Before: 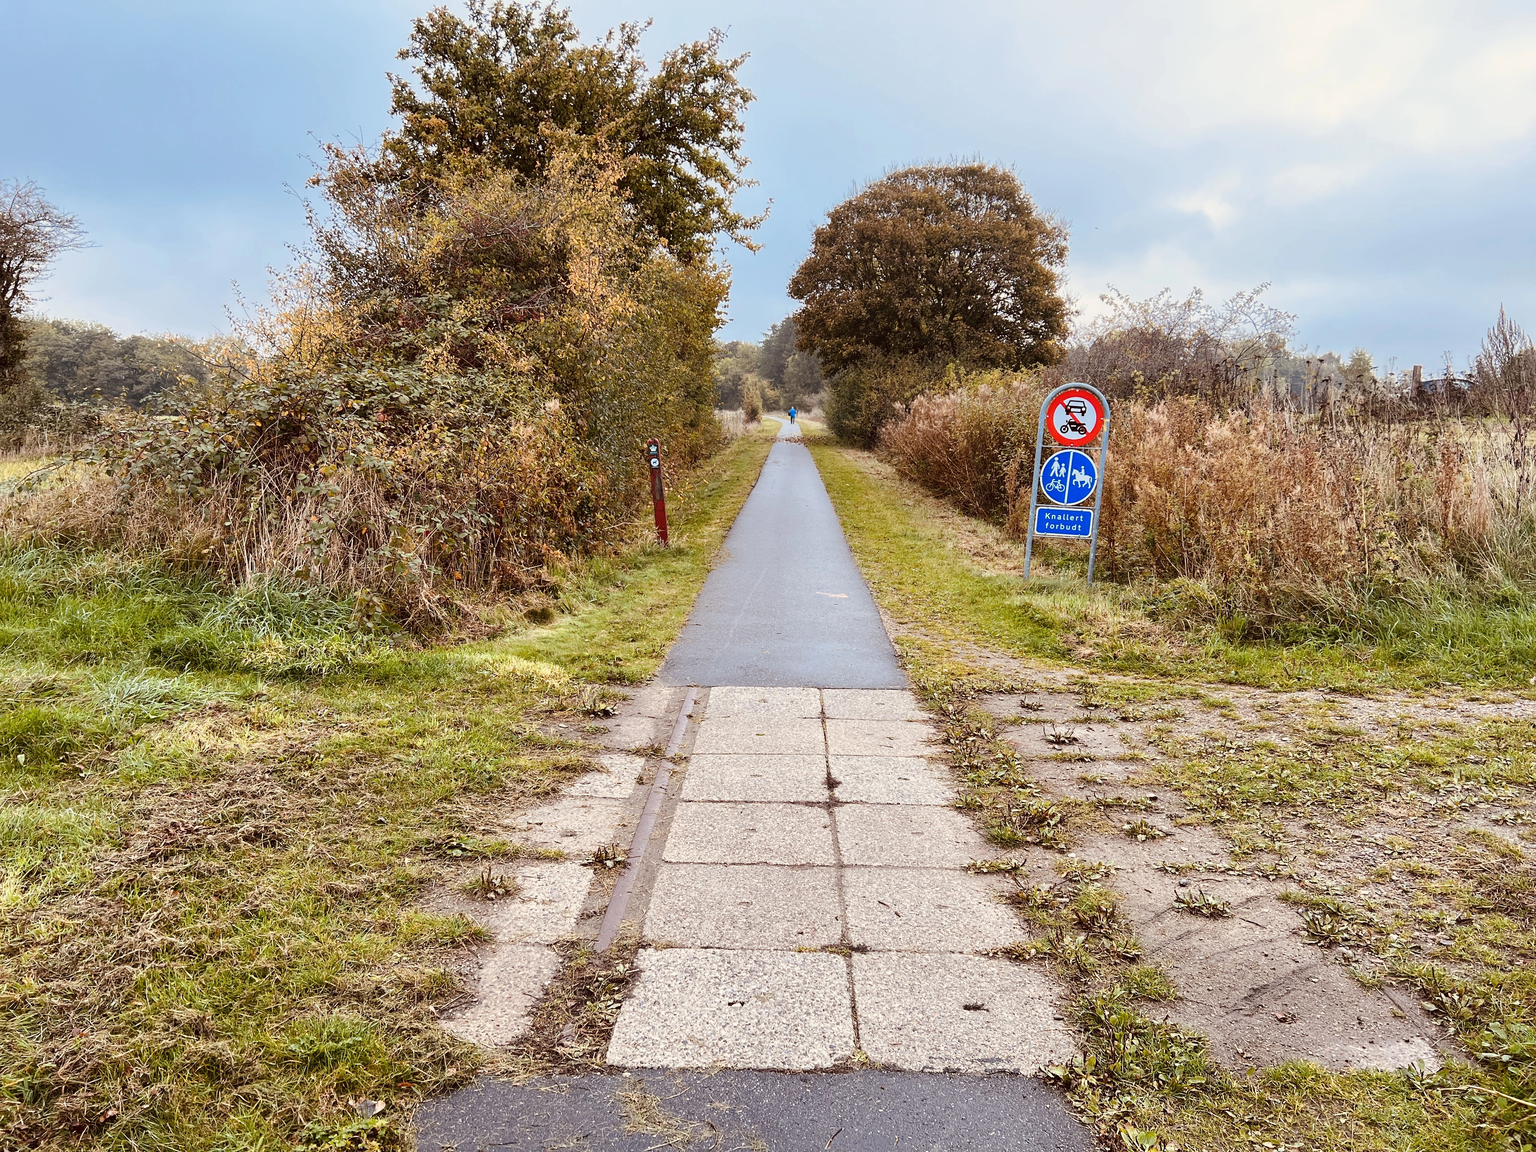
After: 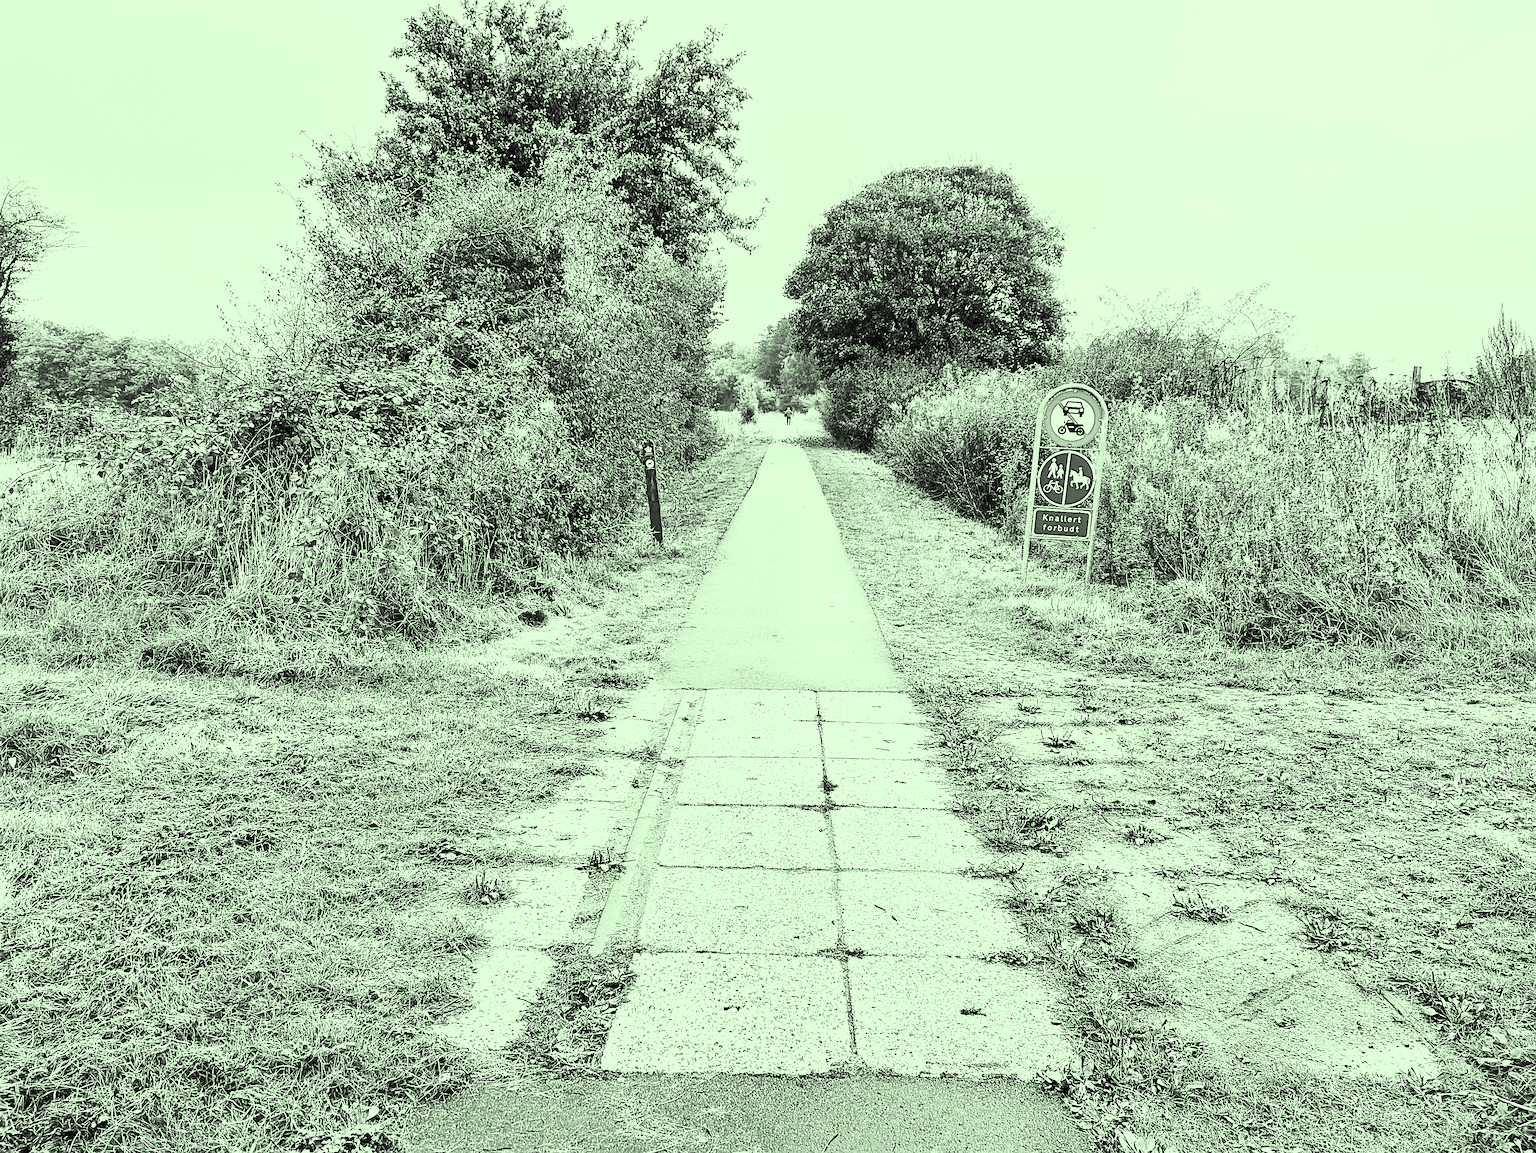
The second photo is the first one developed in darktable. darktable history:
color correction: highlights a* -10.77, highlights b* 9.8, saturation 1.72
crop and rotate: left 0.614%, top 0.179%, bottom 0.309%
sharpen: radius 2.676, amount 0.669
white balance: red 1.045, blue 0.932
contrast equalizer: y [[0.535, 0.543, 0.548, 0.548, 0.542, 0.532], [0.5 ×6], [0.5 ×6], [0 ×6], [0 ×6]]
contrast brightness saturation: contrast 0.53, brightness 0.47, saturation -1
exposure: exposure 0.127 EV, compensate highlight preservation false
